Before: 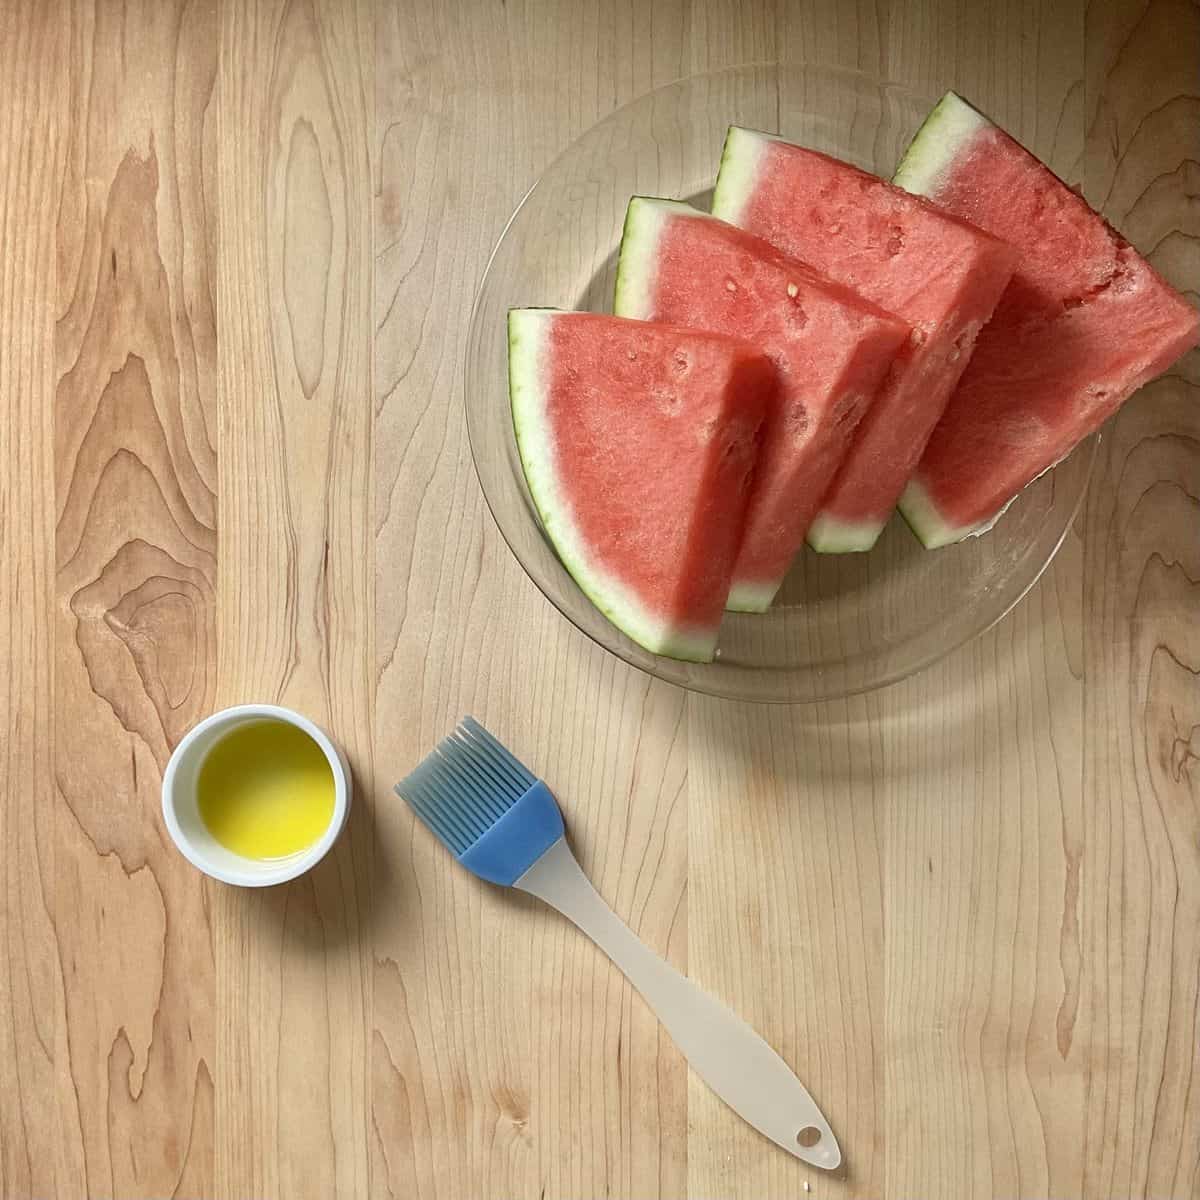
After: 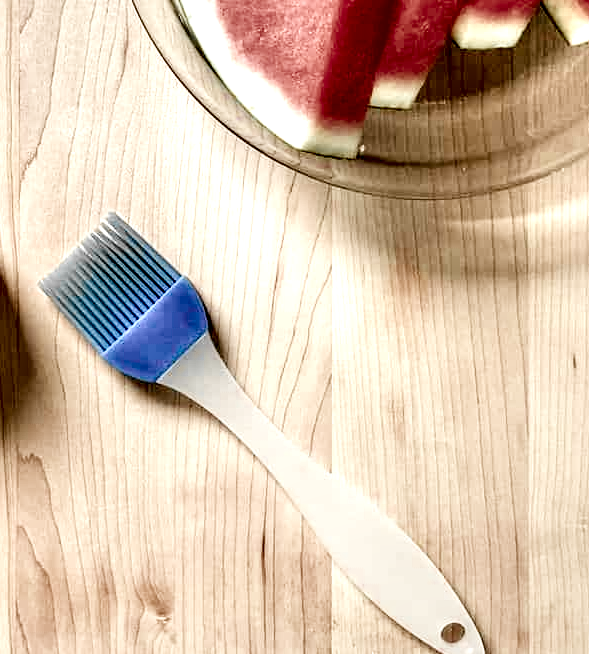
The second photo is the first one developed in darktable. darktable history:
exposure: black level correction 0, exposure 1.931 EV, compensate highlight preservation false
crop: left 29.673%, top 42.028%, right 21.199%, bottom 3.461%
color zones: curves: ch0 [(0, 0.363) (0.128, 0.373) (0.25, 0.5) (0.402, 0.407) (0.521, 0.525) (0.63, 0.559) (0.729, 0.662) (0.867, 0.471)]; ch1 [(0, 0.515) (0.136, 0.618) (0.25, 0.5) (0.378, 0) (0.516, 0) (0.622, 0.593) (0.737, 0.819) (0.87, 0.593)]; ch2 [(0, 0.529) (0.128, 0.471) (0.282, 0.451) (0.386, 0.662) (0.516, 0.525) (0.633, 0.554) (0.75, 0.62) (0.875, 0.441)]
shadows and highlights: shadows 35.77, highlights -35.09, soften with gaussian
local contrast: highlights 111%, shadows 41%, detail 294%
filmic rgb: black relative exposure -6.89 EV, white relative exposure 5.89 EV, hardness 2.7, color science v4 (2020)
